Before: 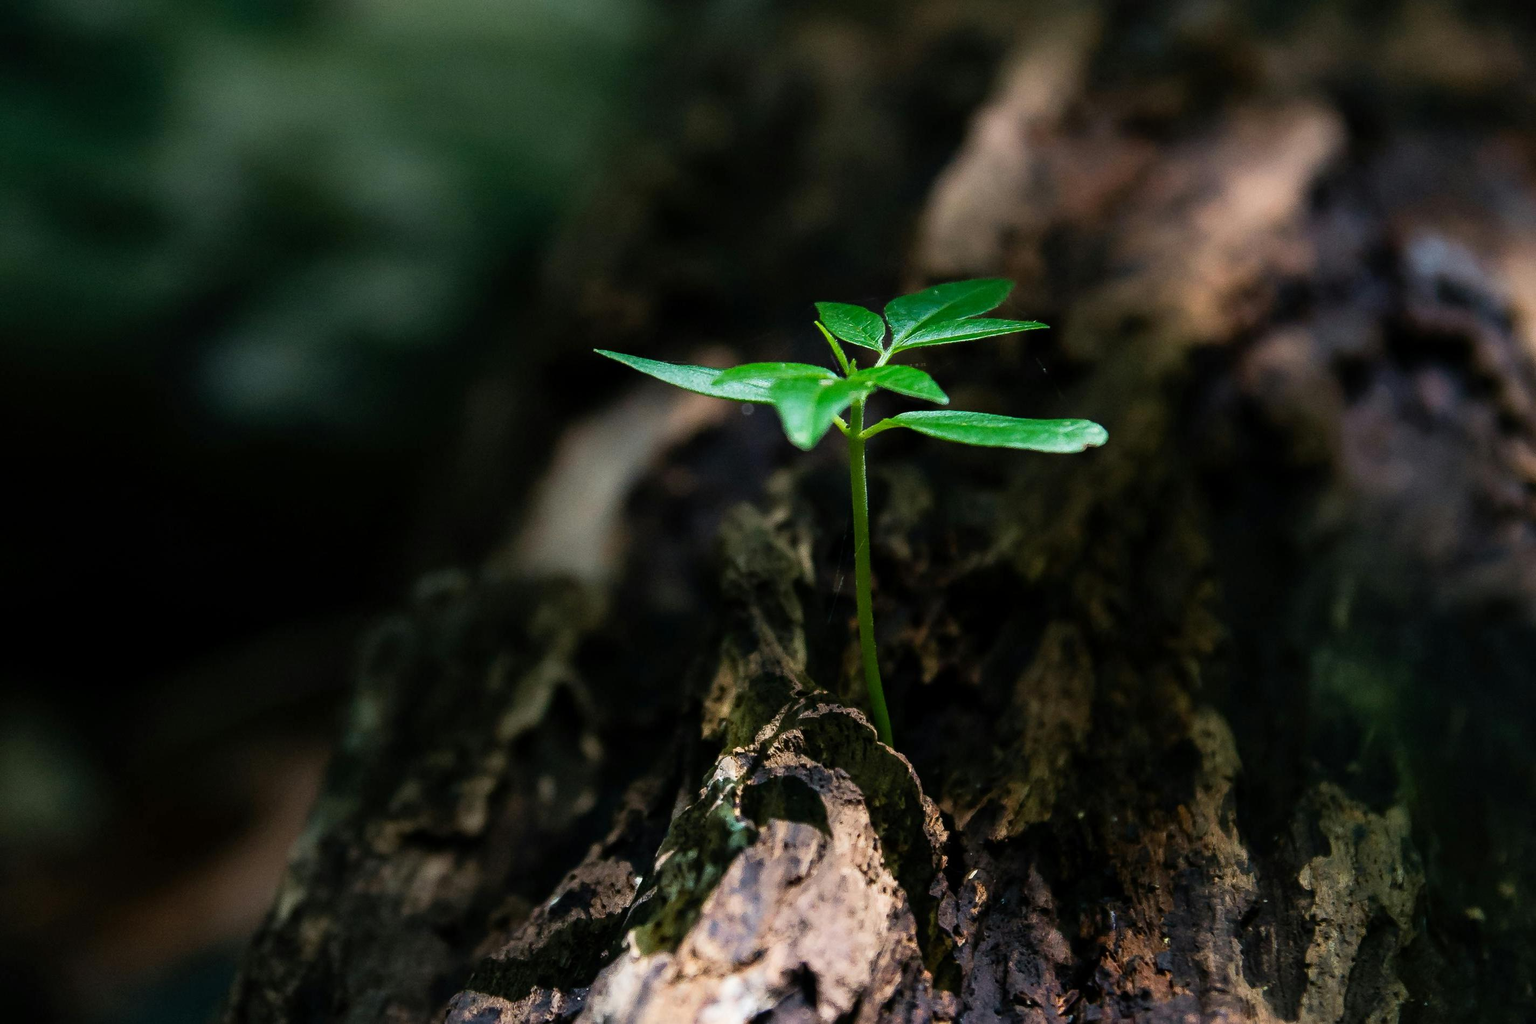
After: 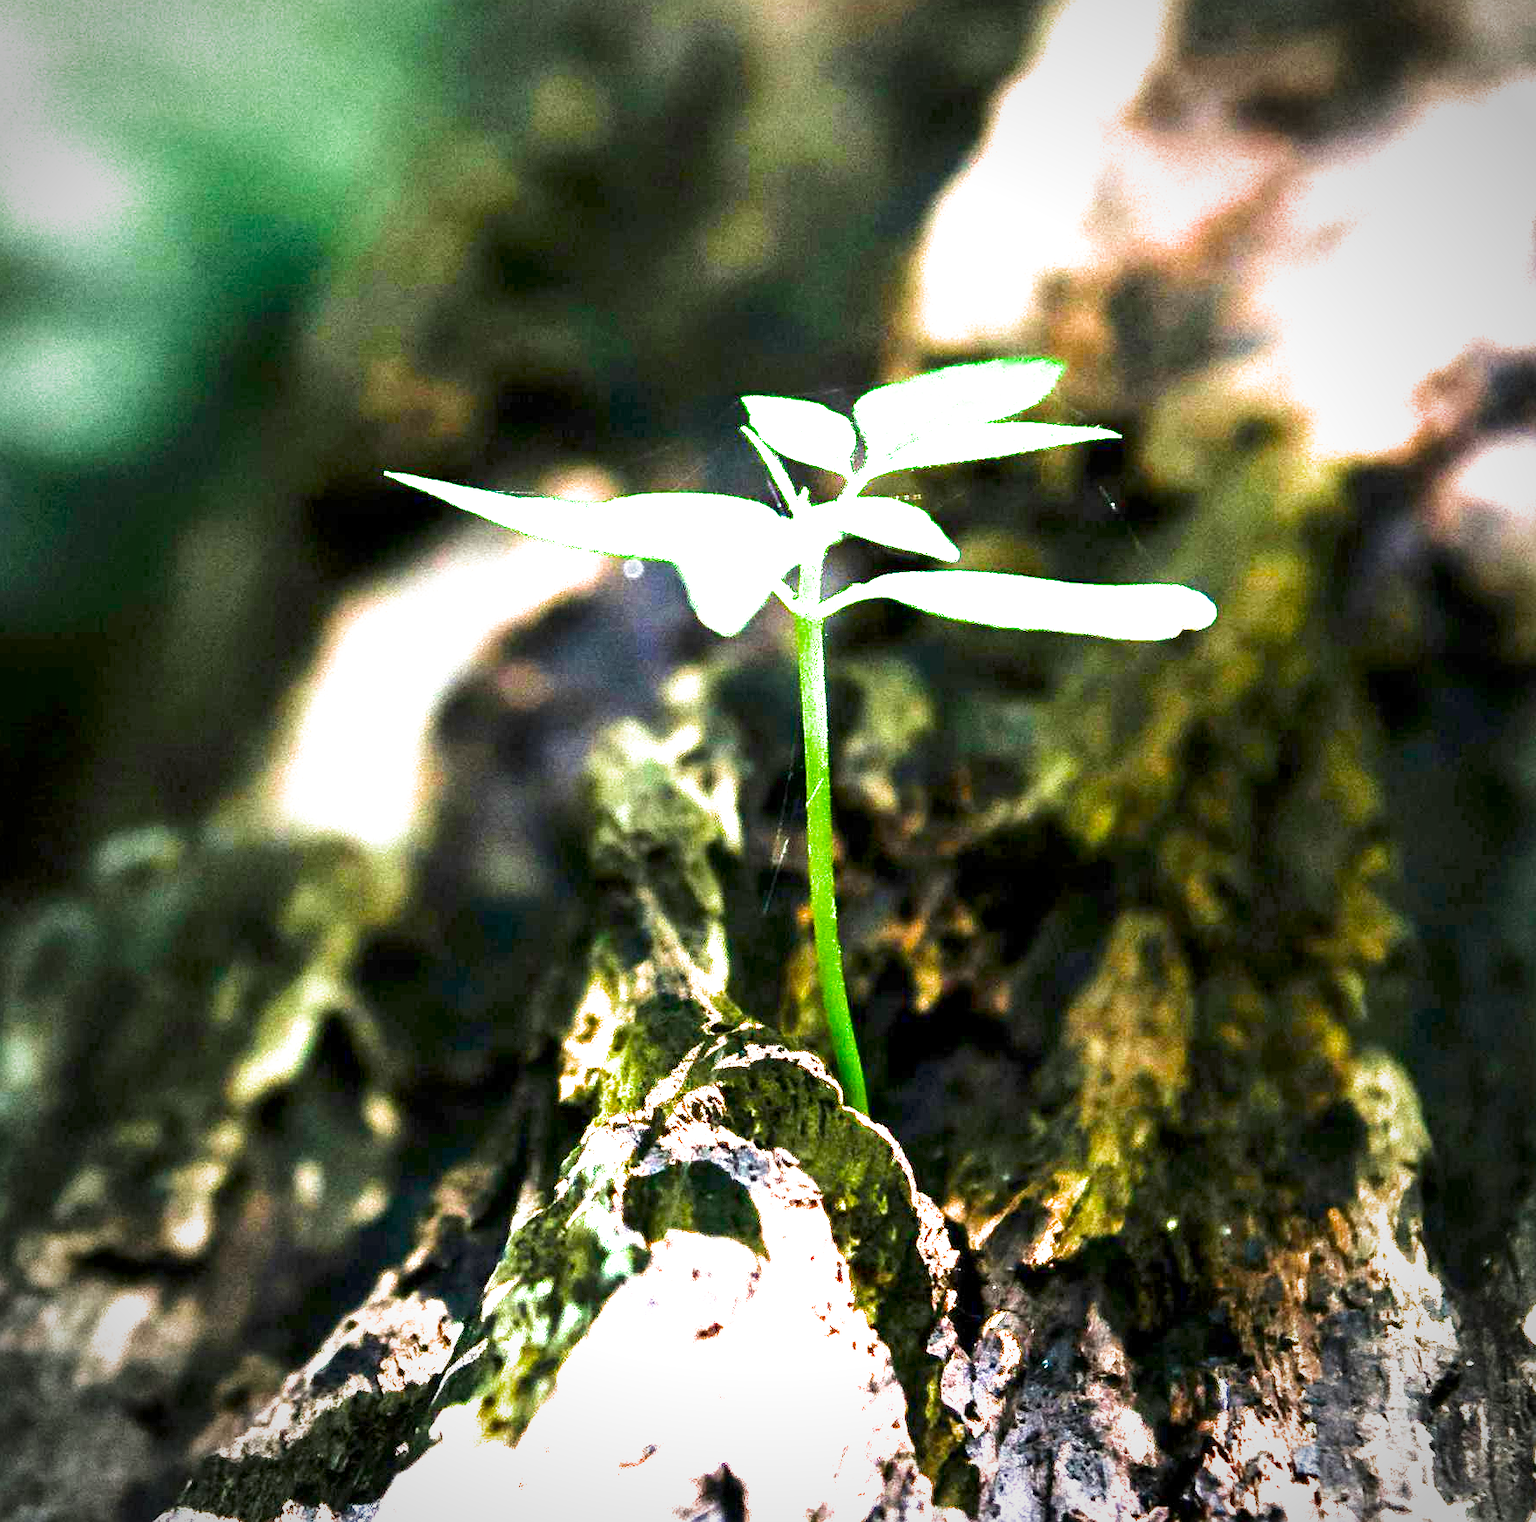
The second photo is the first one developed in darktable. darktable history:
crop and rotate: left 23.165%, top 5.644%, right 14.917%, bottom 2.273%
exposure: black level correction 0, exposure 4.049 EV, compensate exposure bias true, compensate highlight preservation false
contrast brightness saturation: contrast 0.067, brightness -0.13, saturation 0.052
filmic rgb: black relative exposure -12.07 EV, white relative exposure 2.81 EV, threshold 2.98 EV, target black luminance 0%, hardness 8.09, latitude 69.75%, contrast 1.139, highlights saturation mix 10.09%, shadows ↔ highlights balance -0.385%, color science v4 (2020), contrast in shadows soft, contrast in highlights soft, enable highlight reconstruction true
vignetting: automatic ratio true
sharpen: amount 0.204
tone equalizer: edges refinement/feathering 500, mask exposure compensation -1.57 EV, preserve details no
